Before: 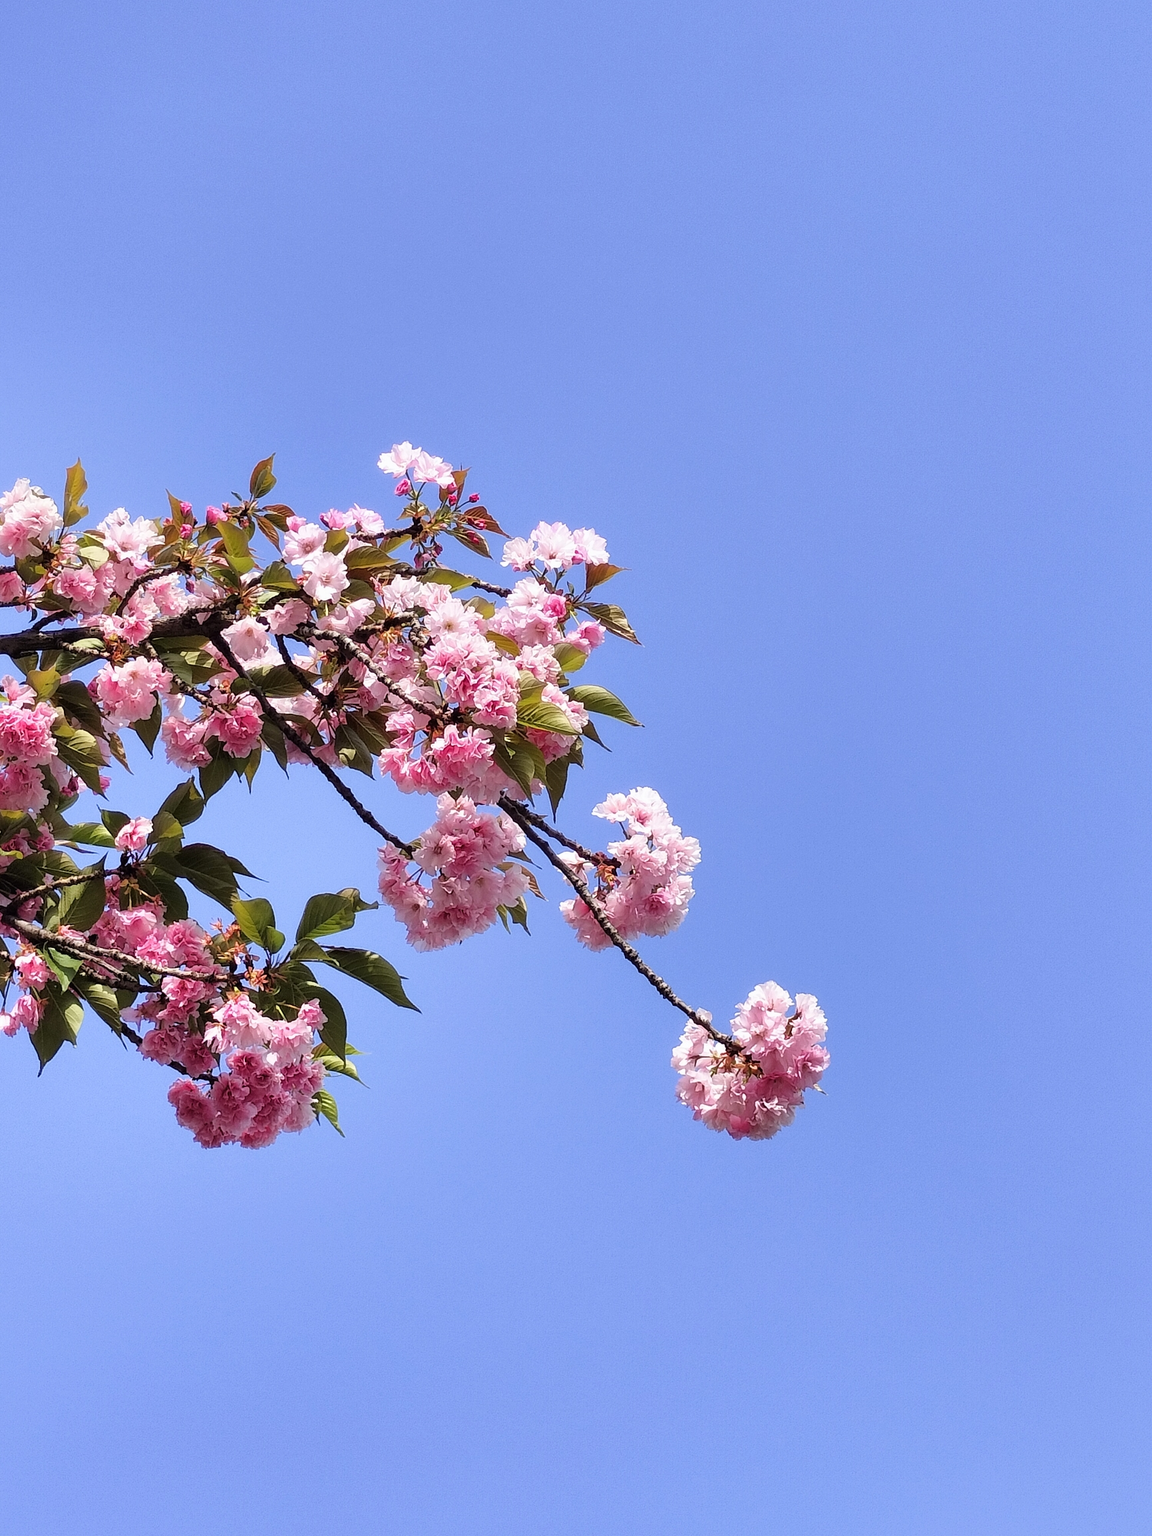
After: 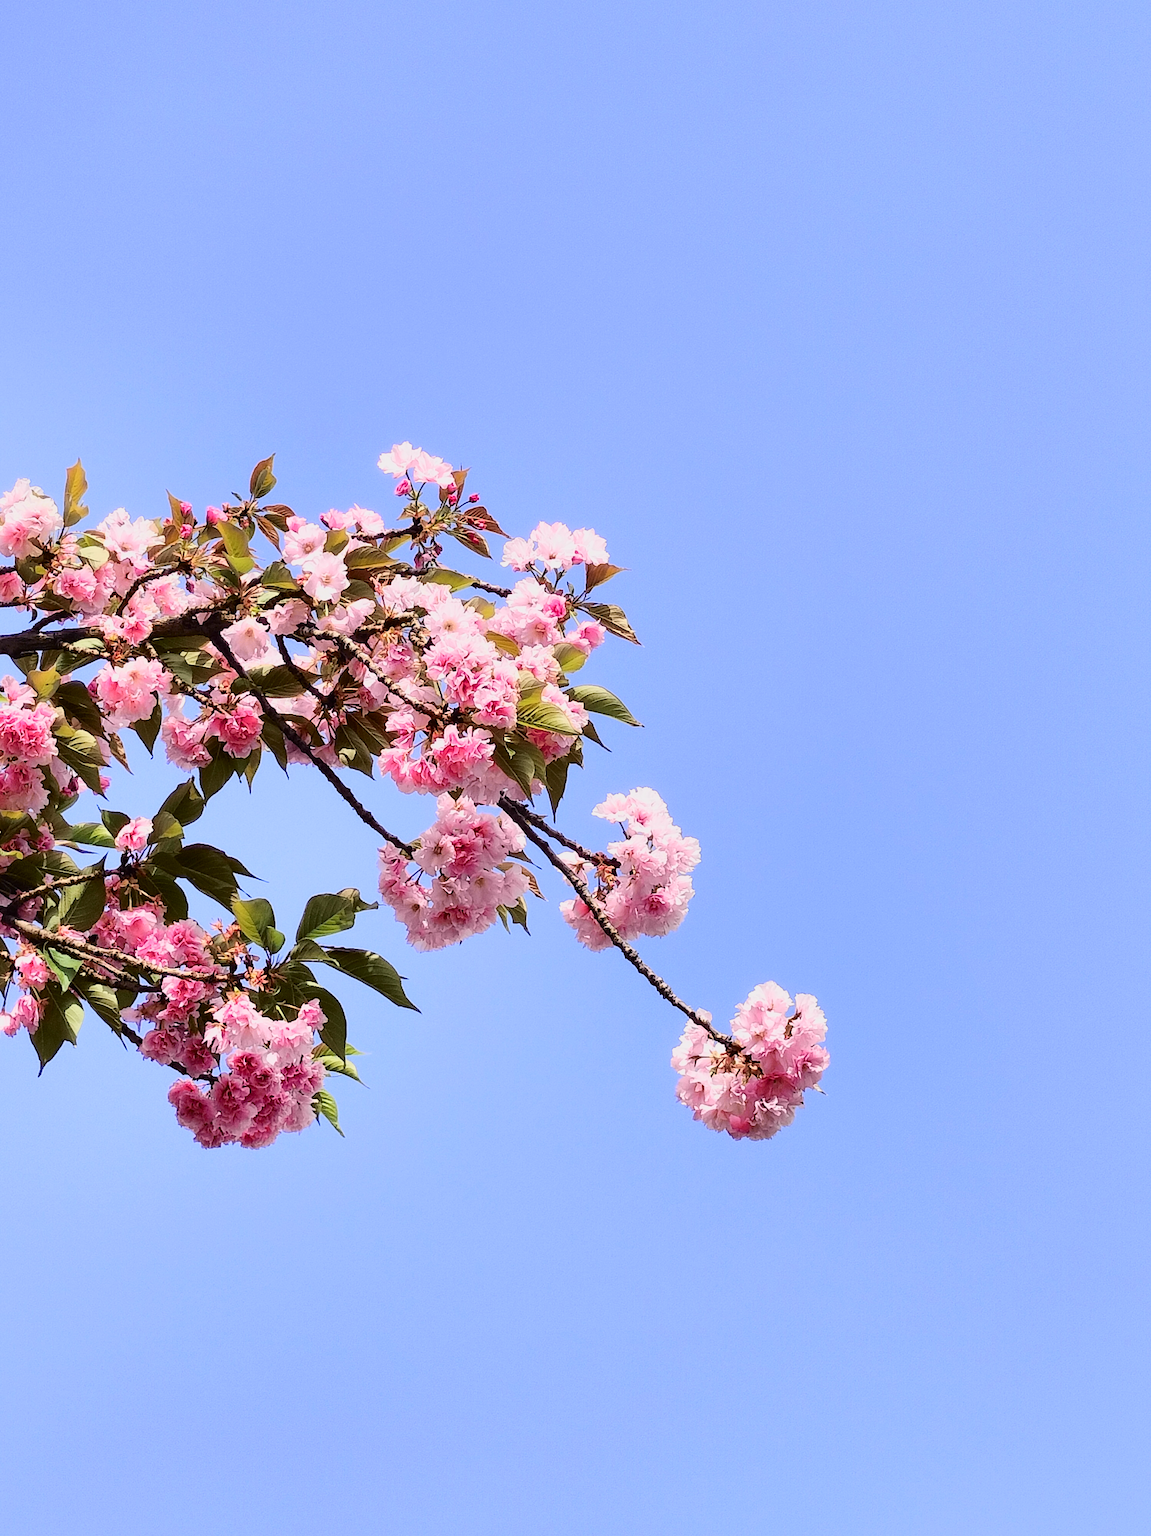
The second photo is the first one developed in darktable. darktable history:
tone equalizer: -8 EV 0.06 EV, smoothing diameter 25%, edges refinement/feathering 10, preserve details guided filter
tone curve: curves: ch0 [(0, 0.006) (0.184, 0.172) (0.405, 0.46) (0.456, 0.528) (0.634, 0.728) (0.877, 0.89) (0.984, 0.935)]; ch1 [(0, 0) (0.443, 0.43) (0.492, 0.495) (0.566, 0.582) (0.595, 0.606) (0.608, 0.609) (0.65, 0.677) (1, 1)]; ch2 [(0, 0) (0.33, 0.301) (0.421, 0.443) (0.447, 0.489) (0.492, 0.495) (0.537, 0.583) (0.586, 0.591) (0.663, 0.686) (1, 1)], color space Lab, independent channels, preserve colors none
